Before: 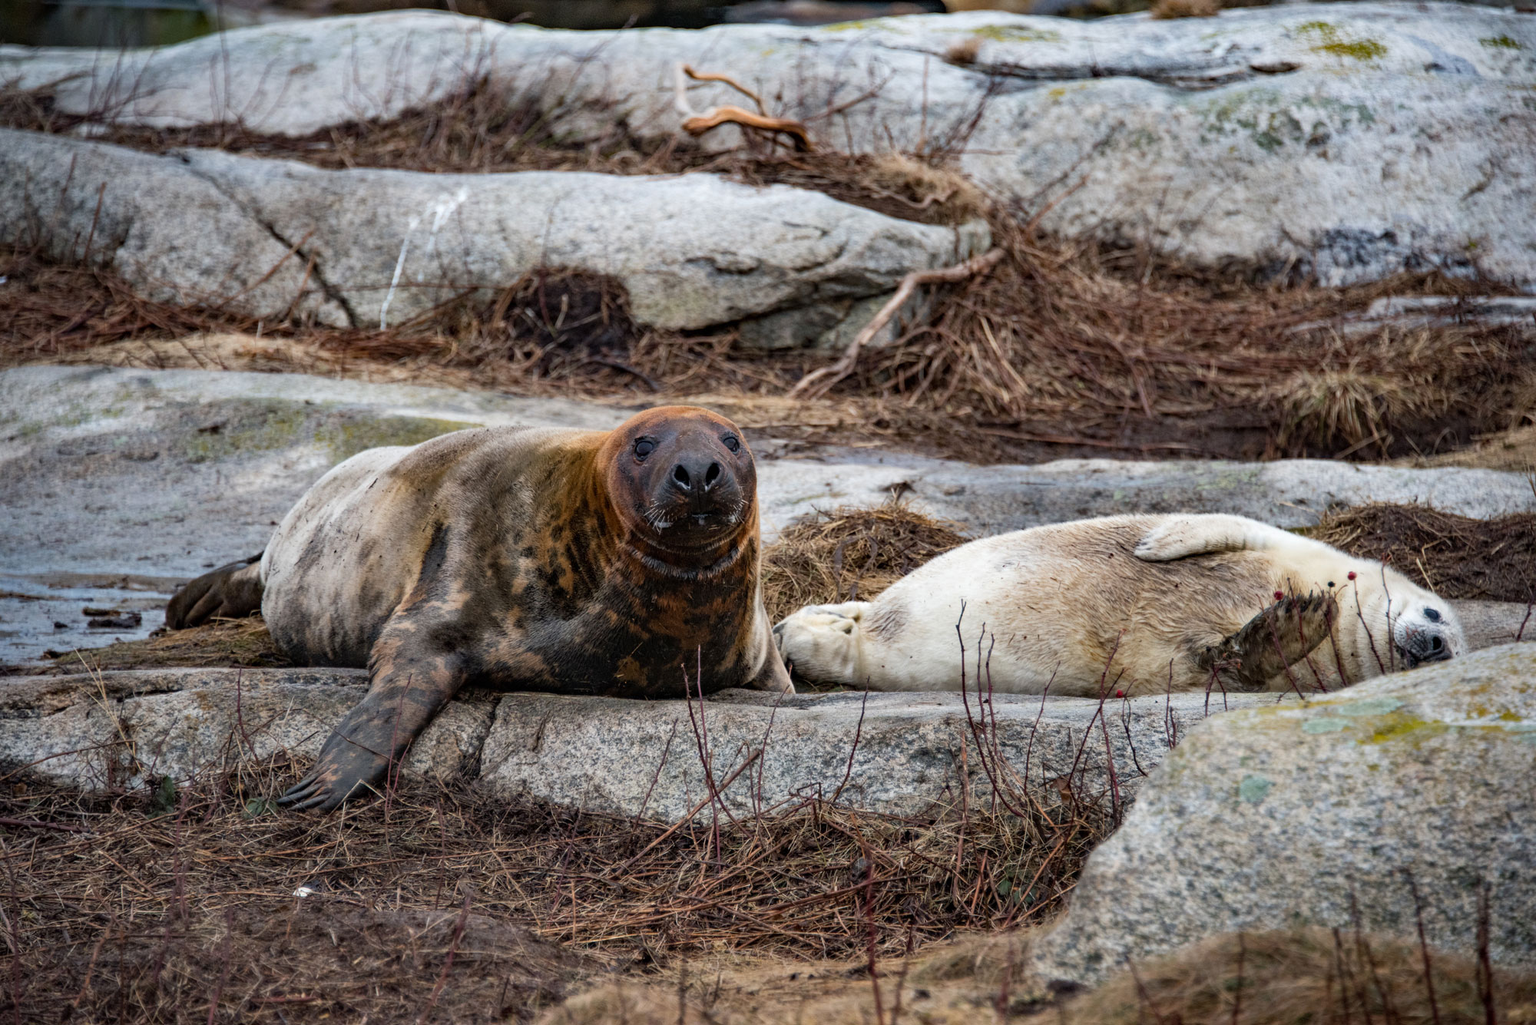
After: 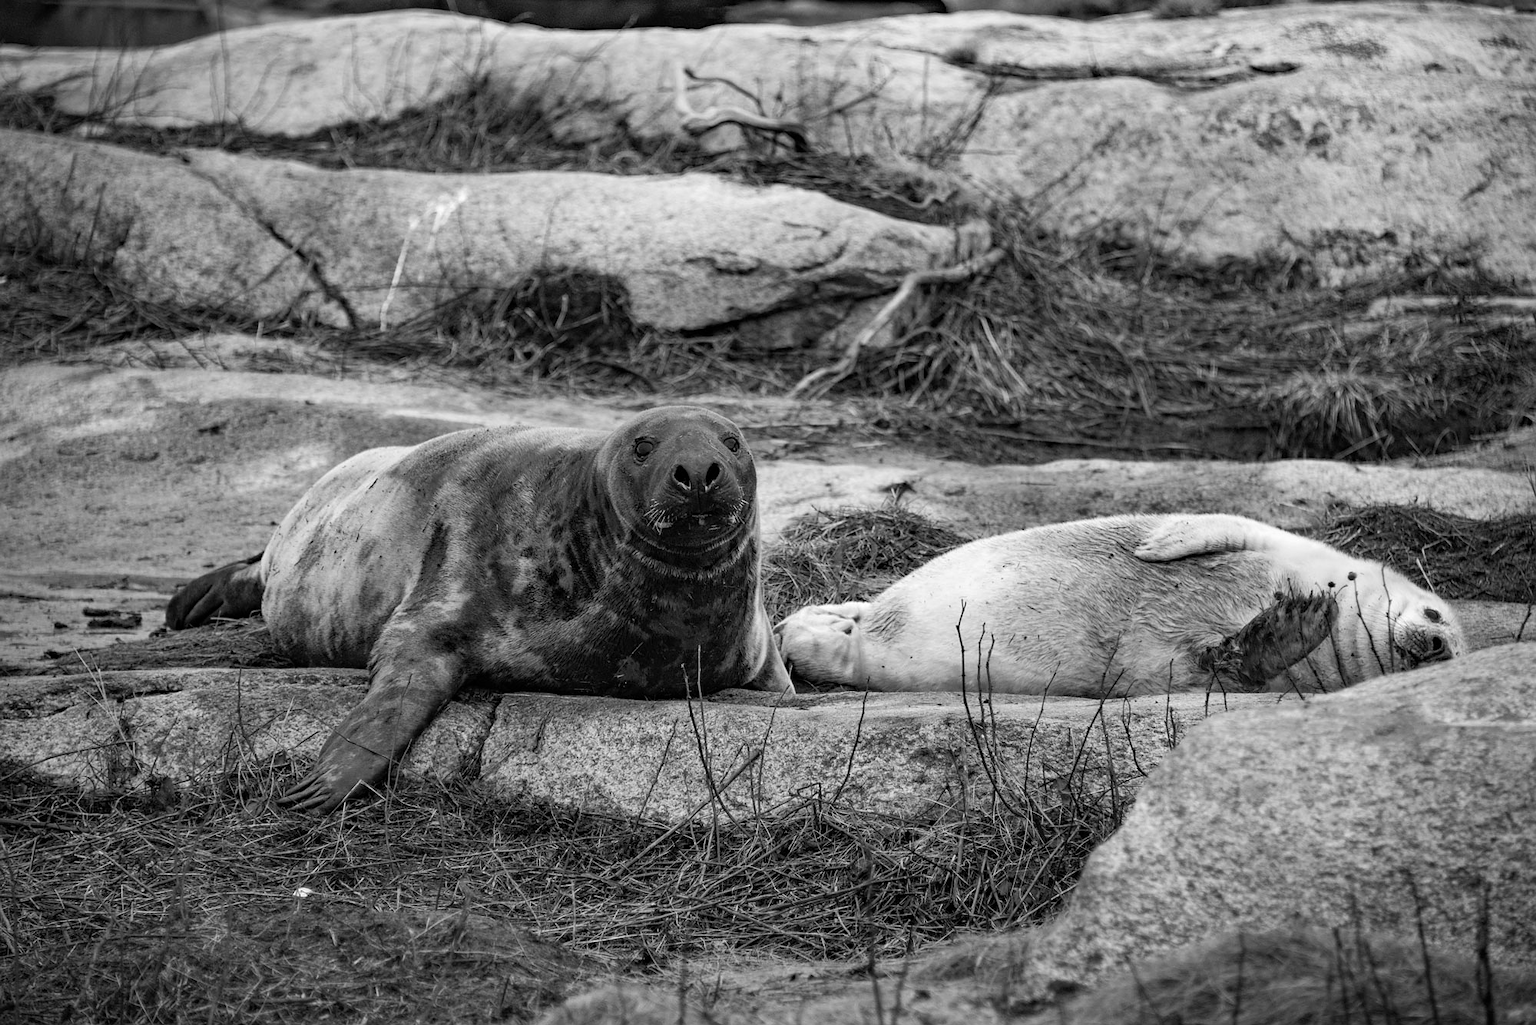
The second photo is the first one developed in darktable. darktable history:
sharpen: radius 1
monochrome: on, module defaults
tone equalizer: on, module defaults
